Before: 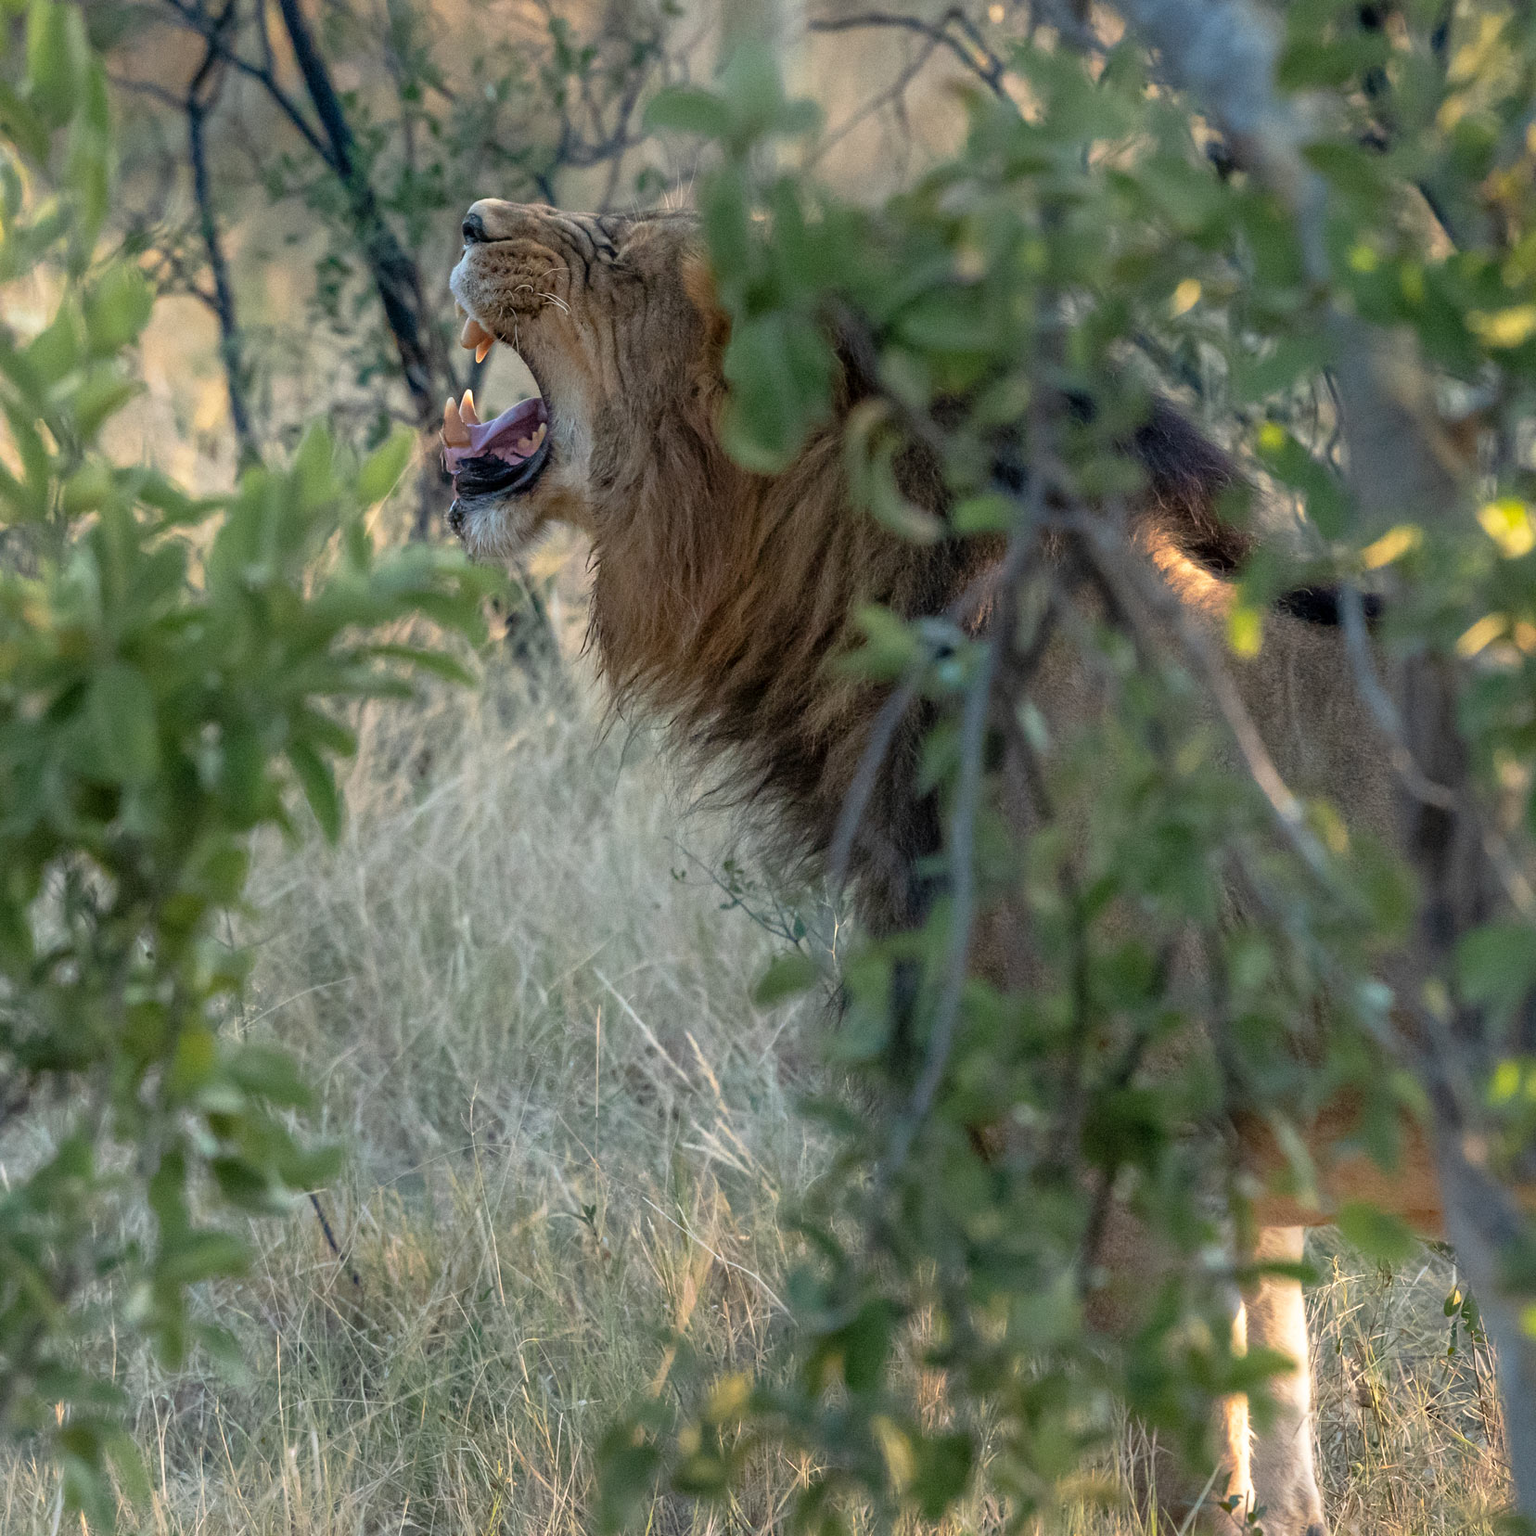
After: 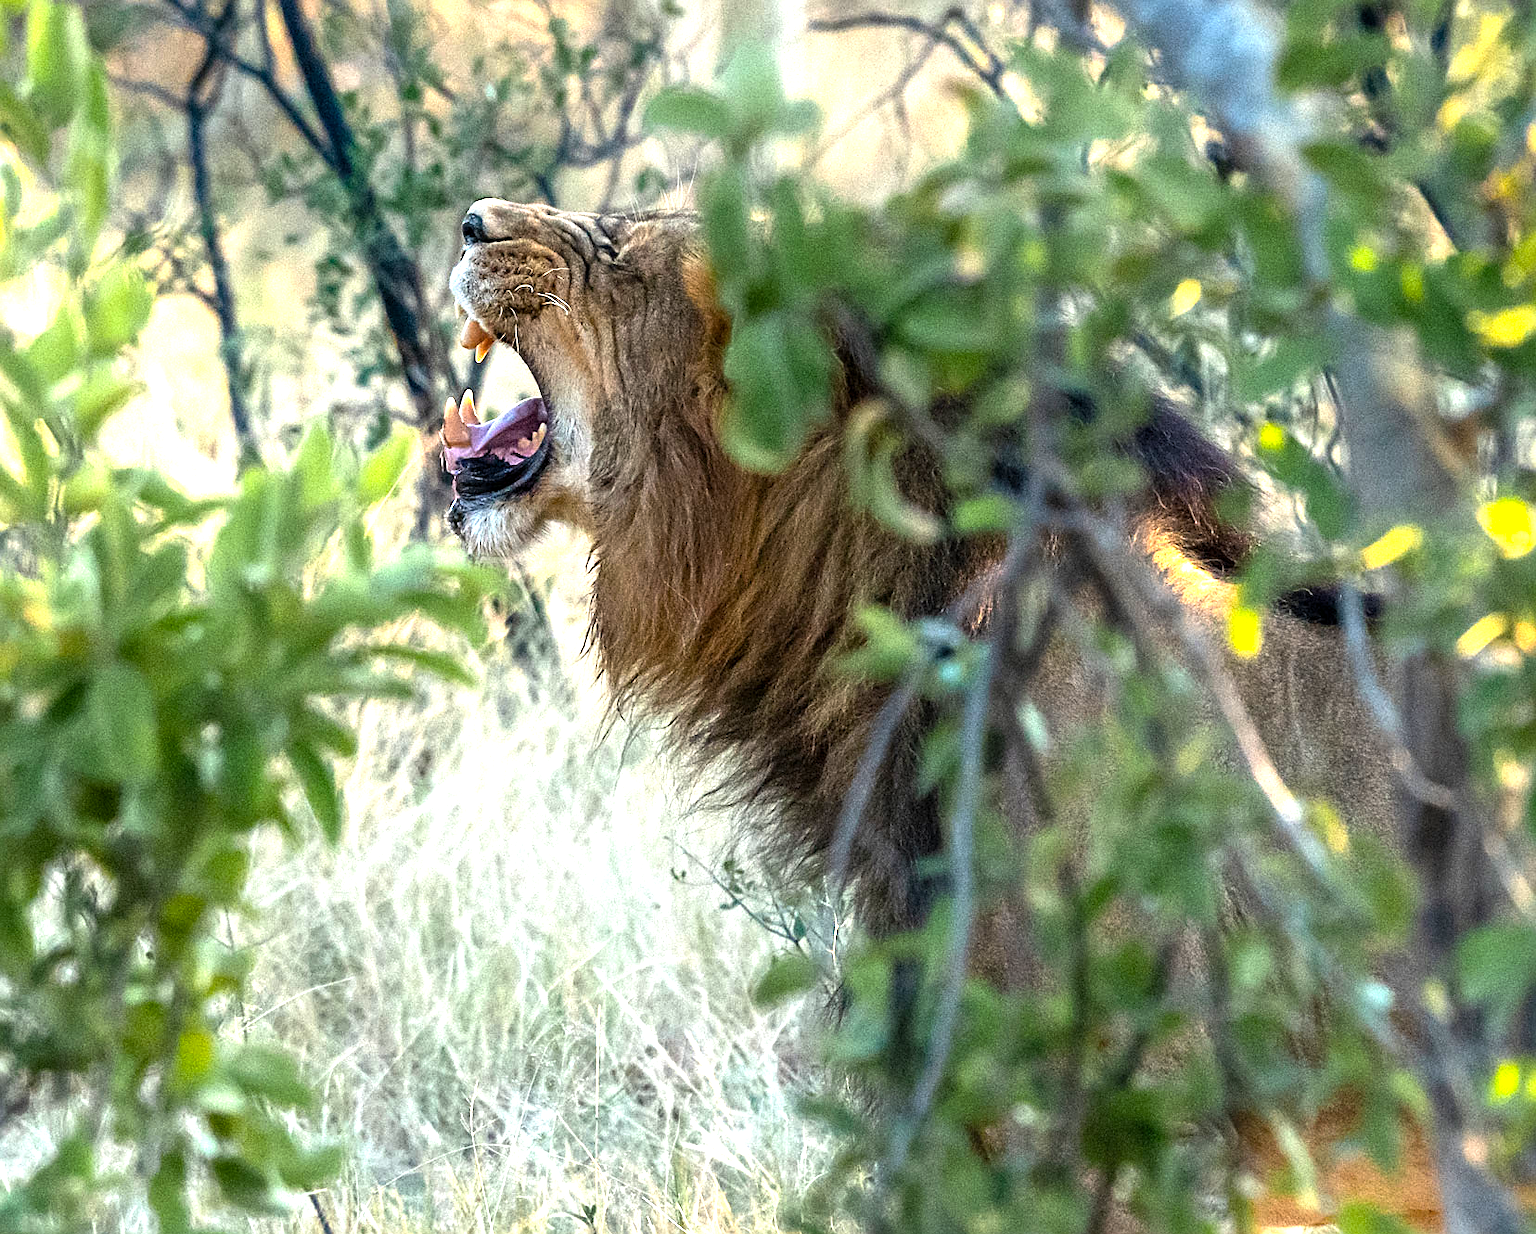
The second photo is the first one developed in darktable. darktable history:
exposure: exposure 1.151 EV, compensate highlight preservation false
crop: bottom 19.609%
sharpen: on, module defaults
color balance rgb: perceptual saturation grading › global saturation 29.609%, perceptual brilliance grading › highlights 14.373%, perceptual brilliance grading › mid-tones -5.964%, perceptual brilliance grading › shadows -27.064%
